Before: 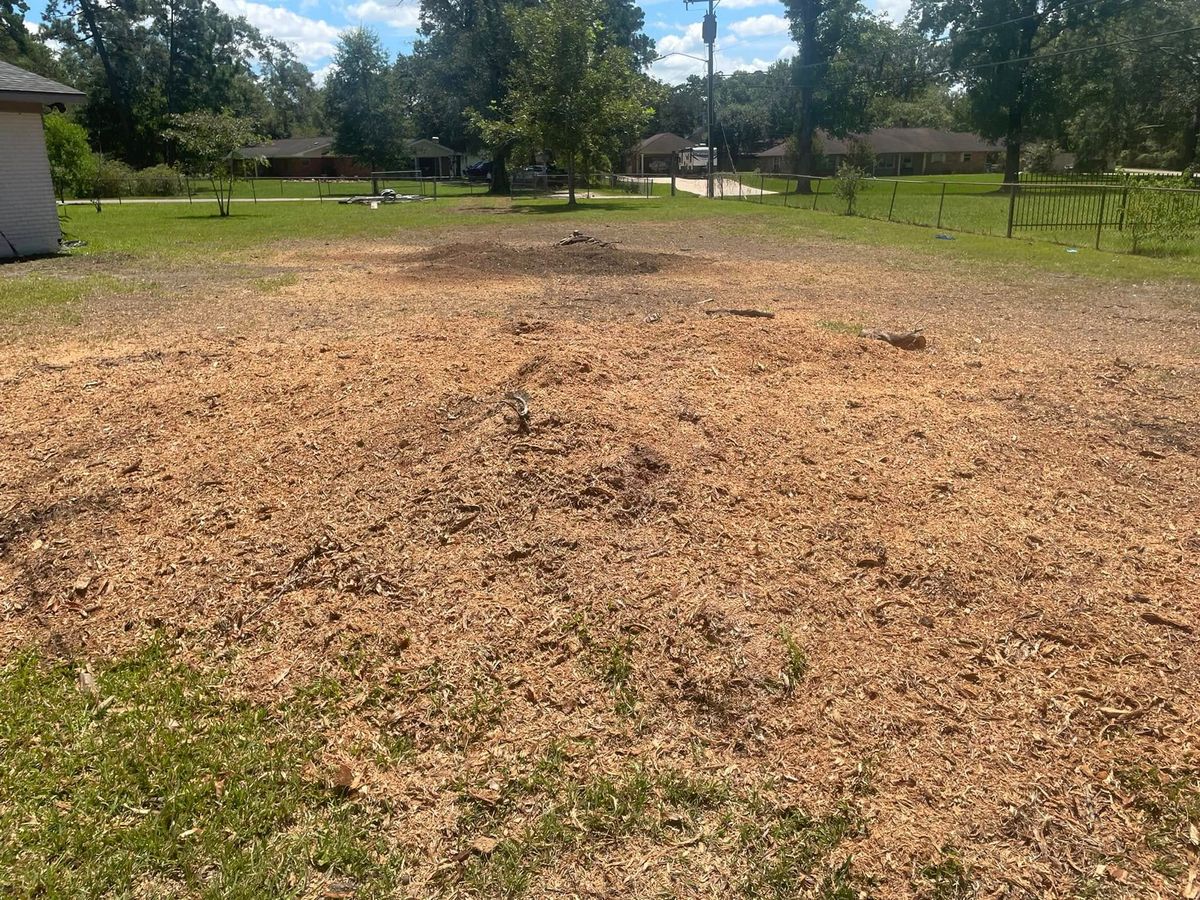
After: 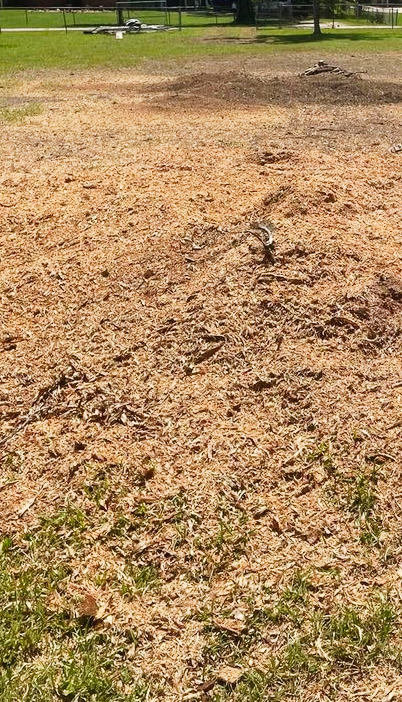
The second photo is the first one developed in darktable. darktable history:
crop and rotate: left 21.331%, top 18.972%, right 45.093%, bottom 2.971%
tone curve: curves: ch0 [(0, 0) (0.003, 0.014) (0.011, 0.019) (0.025, 0.026) (0.044, 0.037) (0.069, 0.053) (0.1, 0.083) (0.136, 0.121) (0.177, 0.163) (0.224, 0.22) (0.277, 0.281) (0.335, 0.354) (0.399, 0.436) (0.468, 0.526) (0.543, 0.612) (0.623, 0.706) (0.709, 0.79) (0.801, 0.858) (0.898, 0.925) (1, 1)], preserve colors none
